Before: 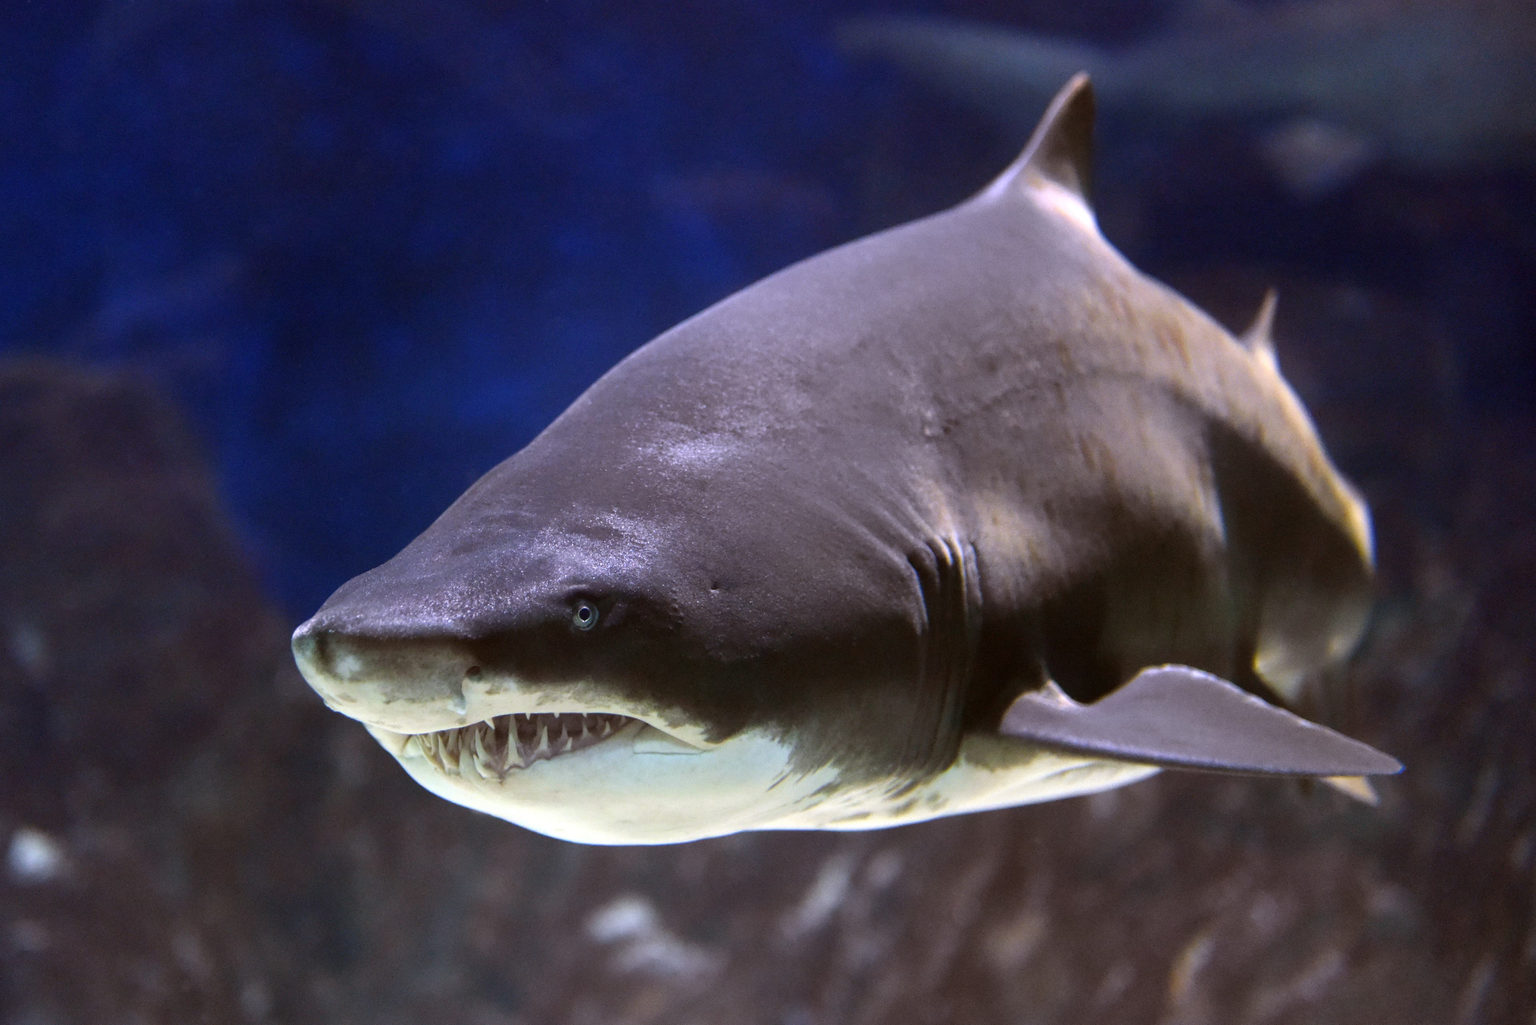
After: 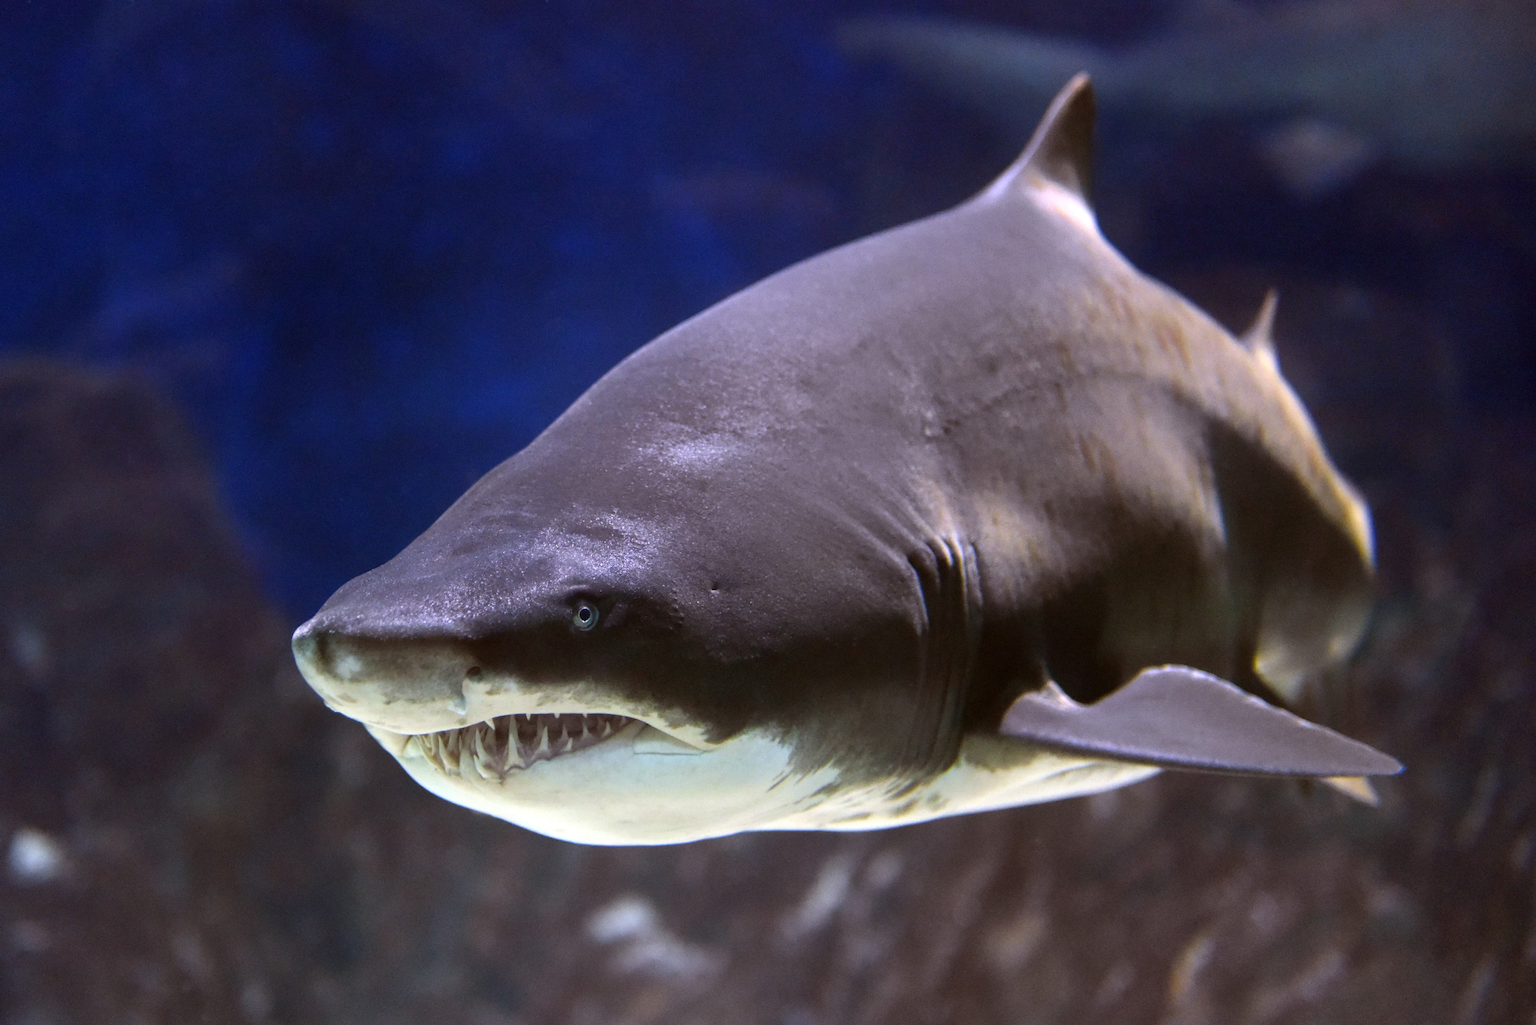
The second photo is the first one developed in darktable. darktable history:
color balance rgb: perceptual saturation grading › global saturation 0.999%, global vibrance 6.244%
